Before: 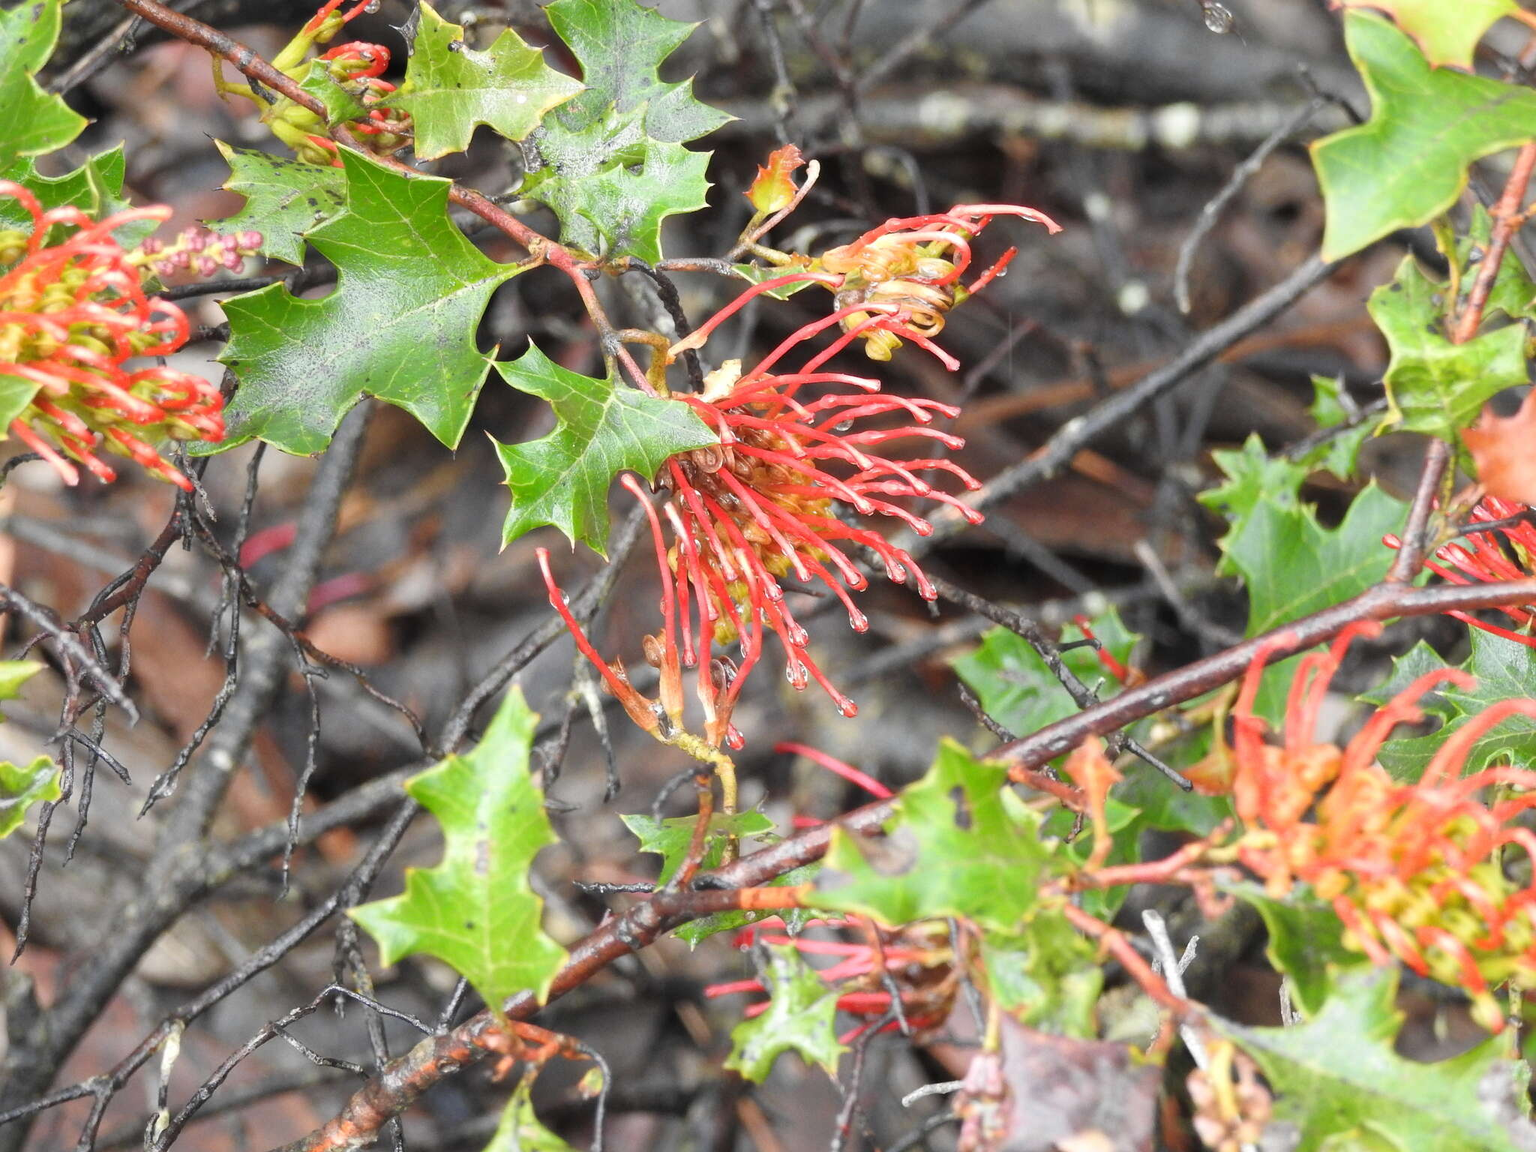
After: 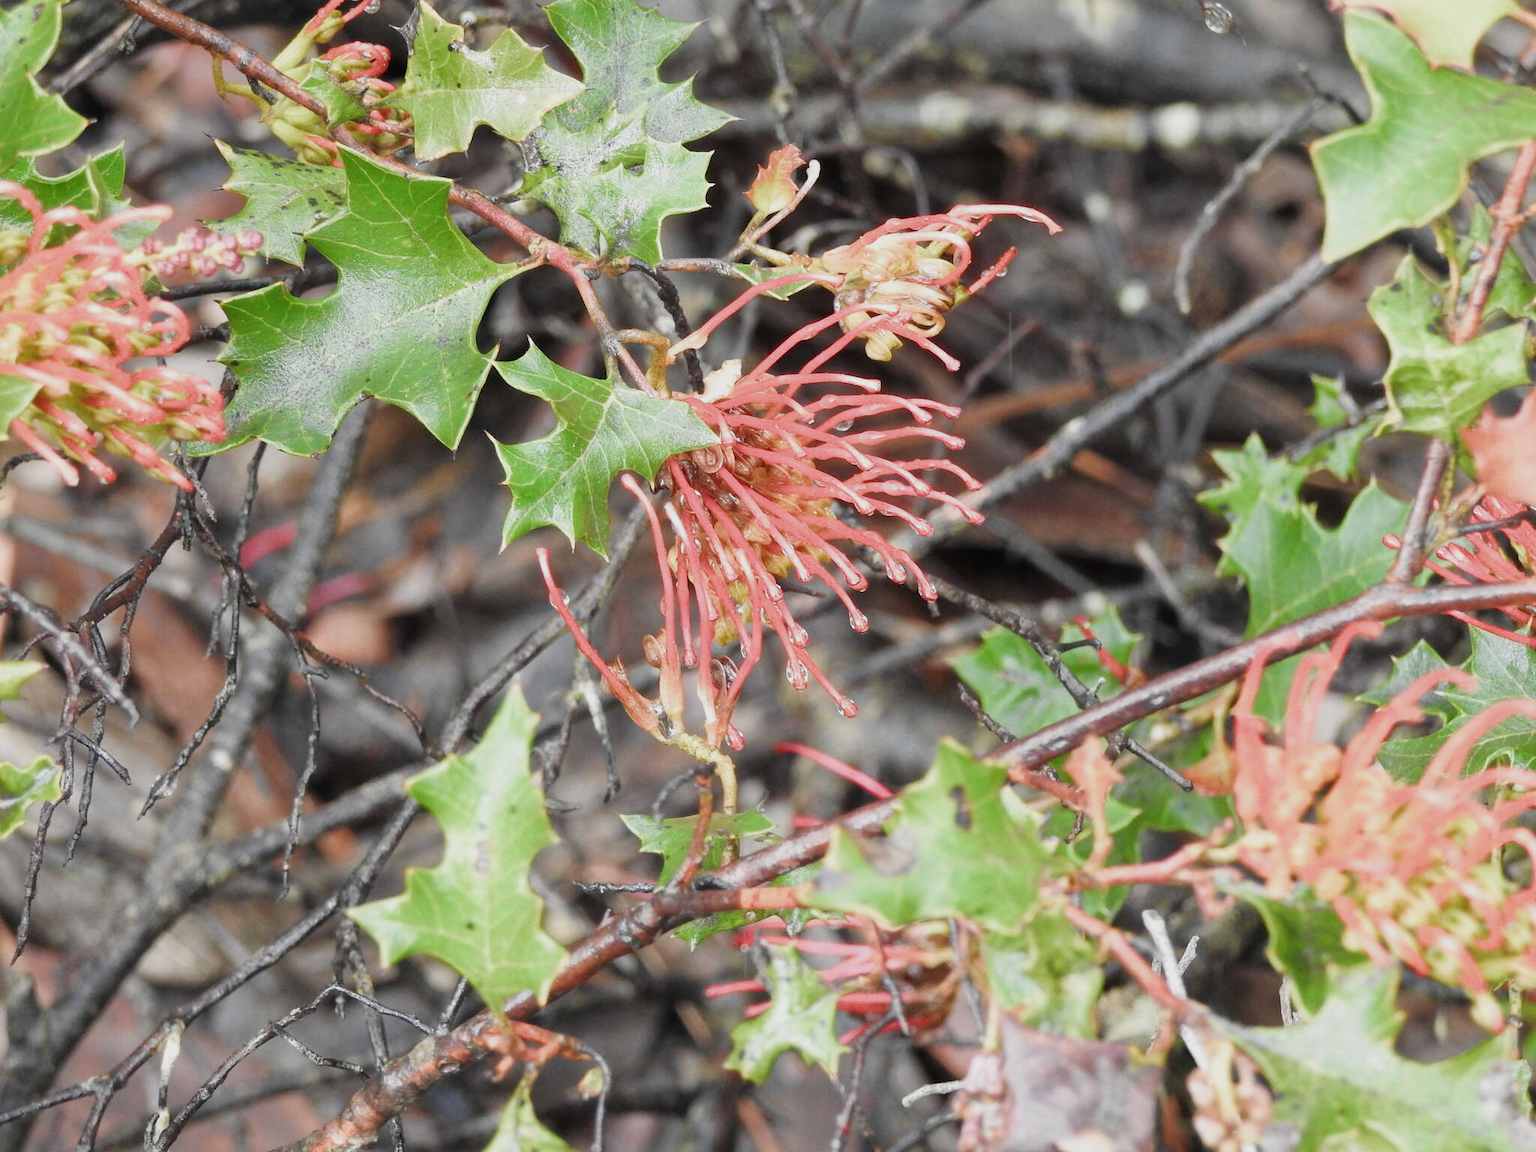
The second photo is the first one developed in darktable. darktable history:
filmic rgb: black relative exposure -14.32 EV, white relative exposure 3.37 EV, hardness 7.94, contrast 0.995, add noise in highlights 0.099, color science v4 (2020), type of noise poissonian
